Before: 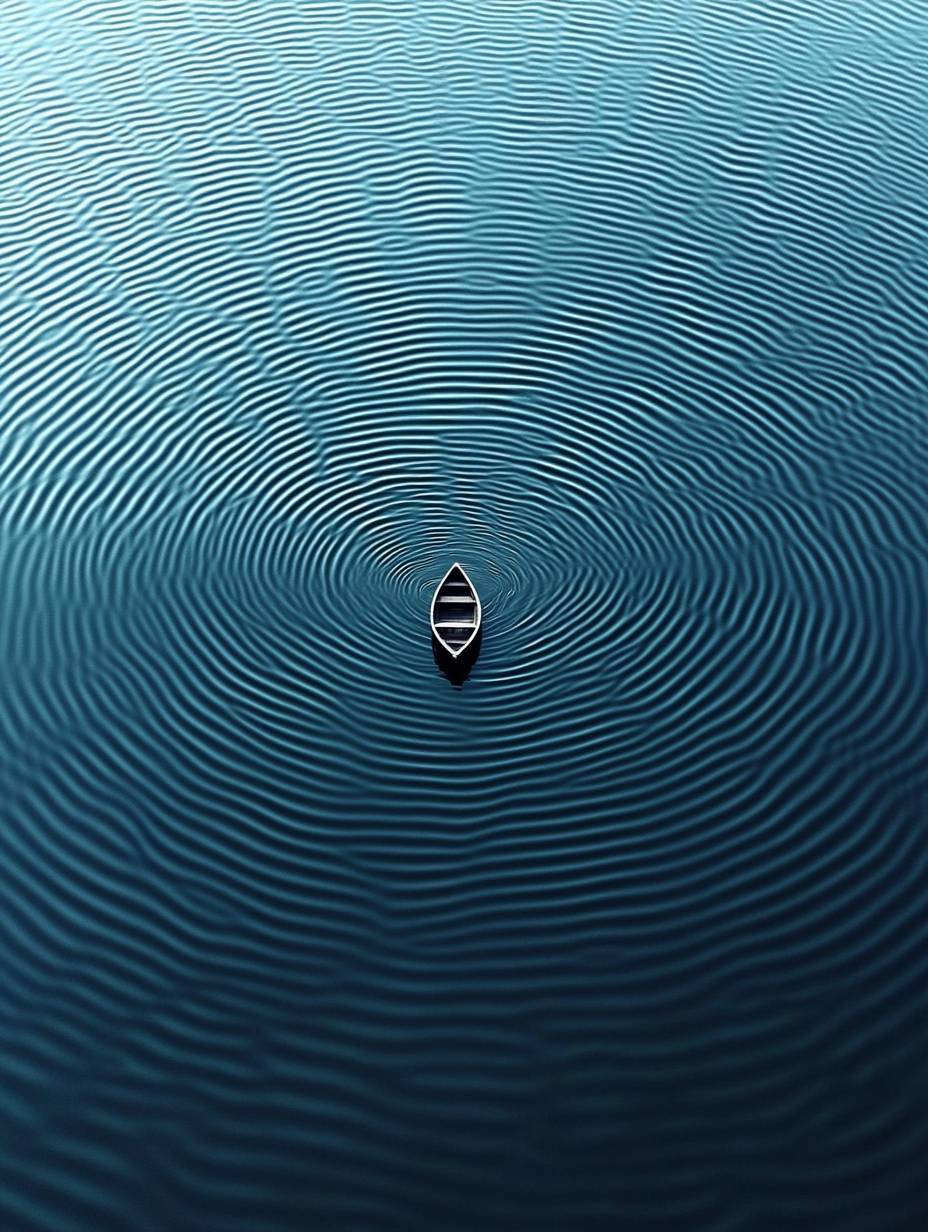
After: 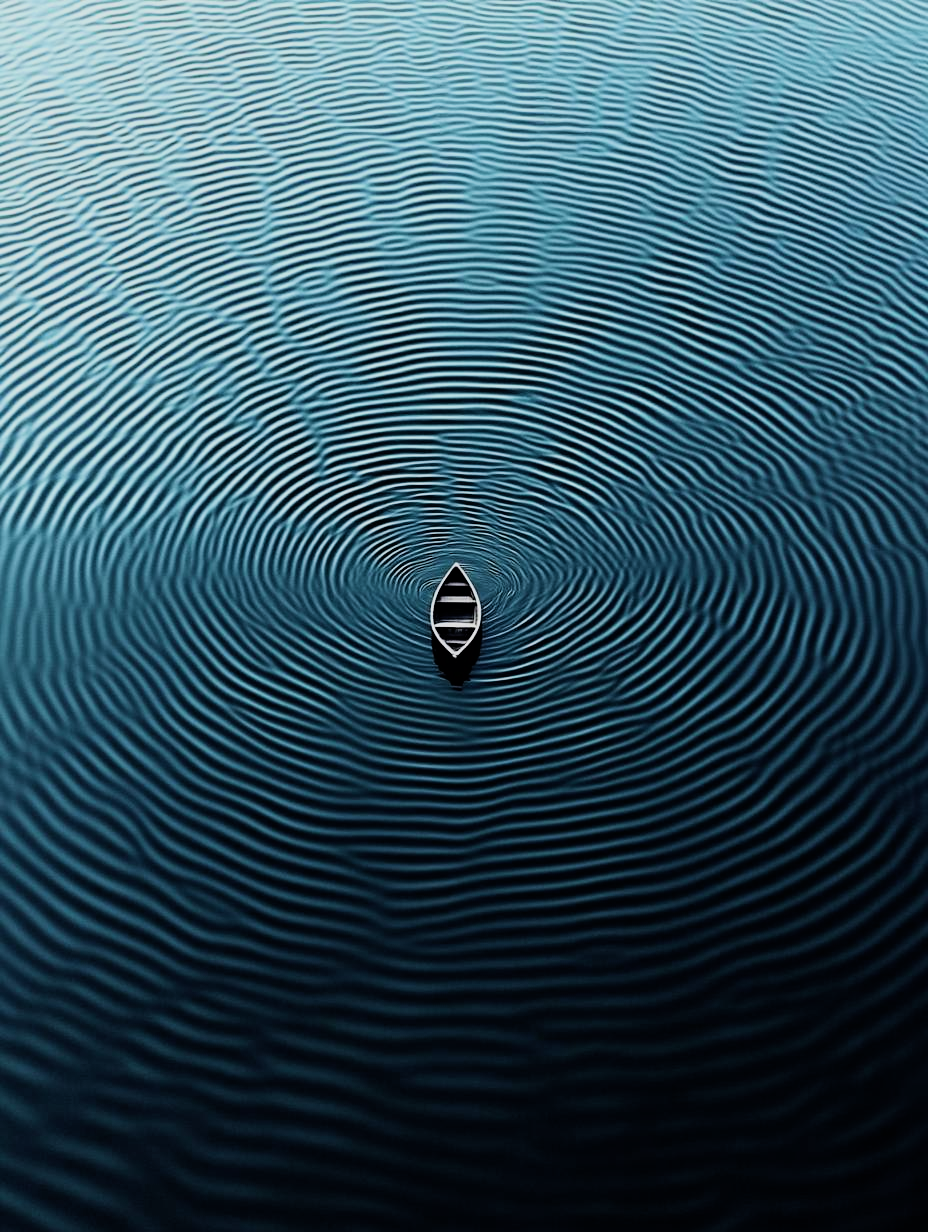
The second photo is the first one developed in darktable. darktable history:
filmic rgb: black relative exposure -7.5 EV, white relative exposure 5 EV, threshold 5.98 EV, hardness 3.33, contrast 1.298, enable highlight reconstruction true
